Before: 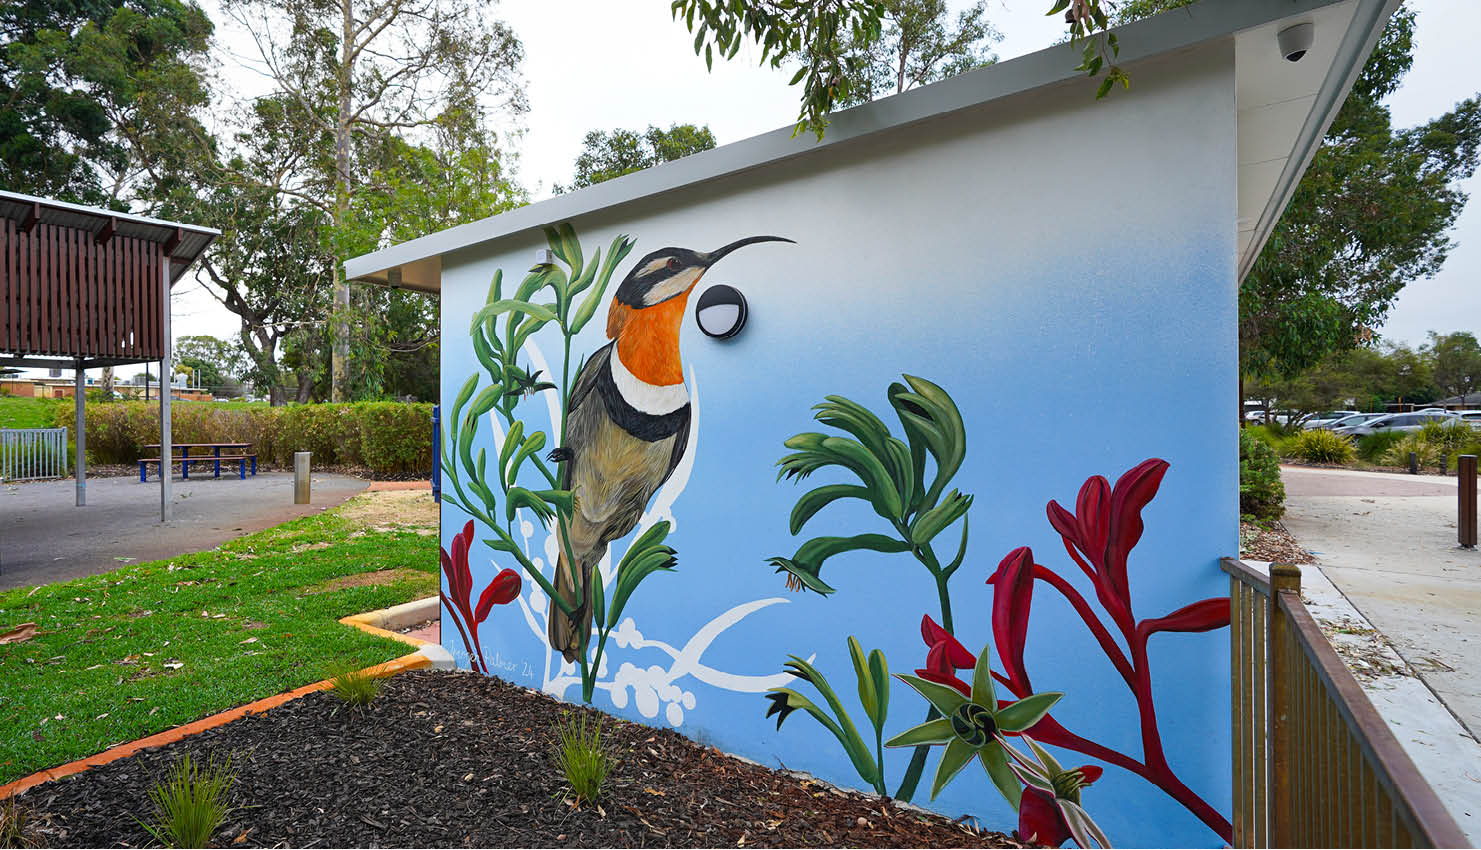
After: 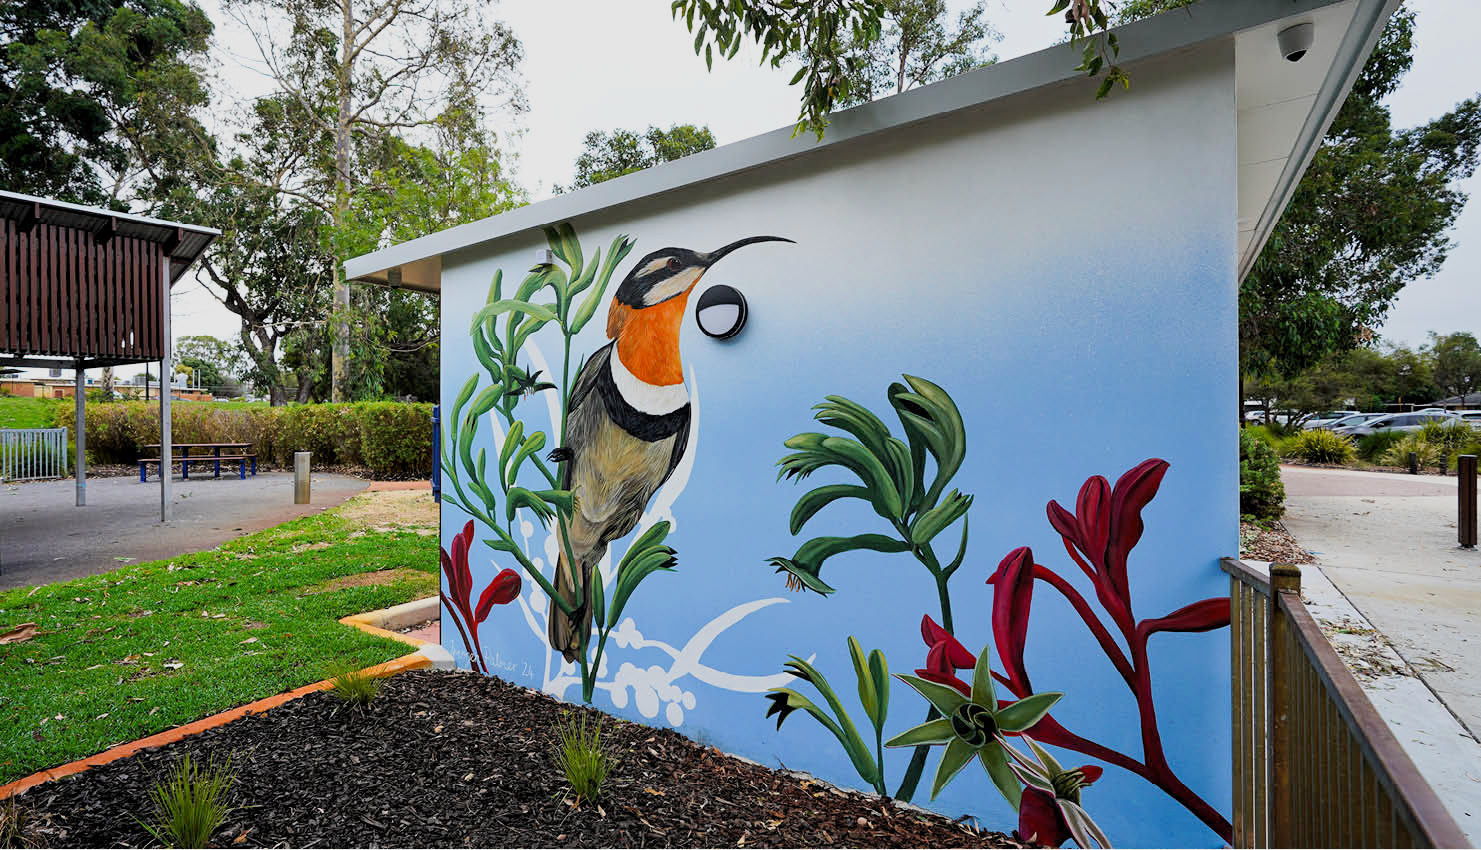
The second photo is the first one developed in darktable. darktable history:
filmic rgb: black relative exposure -7.65 EV, white relative exposure 4.56 EV, hardness 3.61, contrast 1.106
levels: levels [0.016, 0.484, 0.953]
